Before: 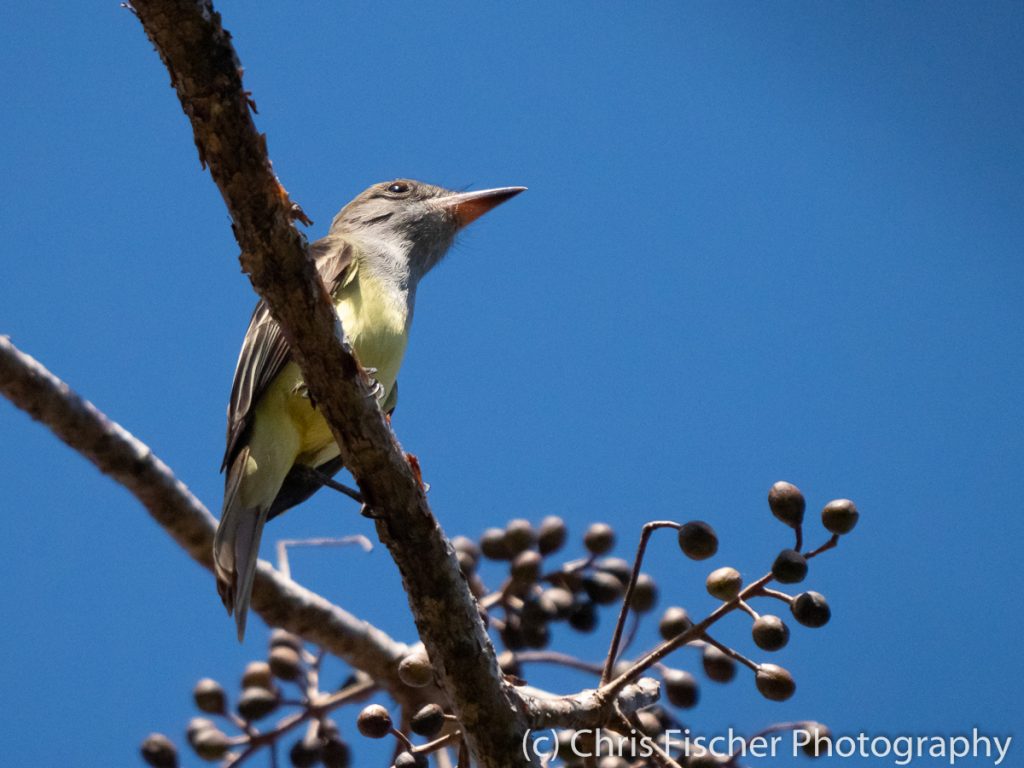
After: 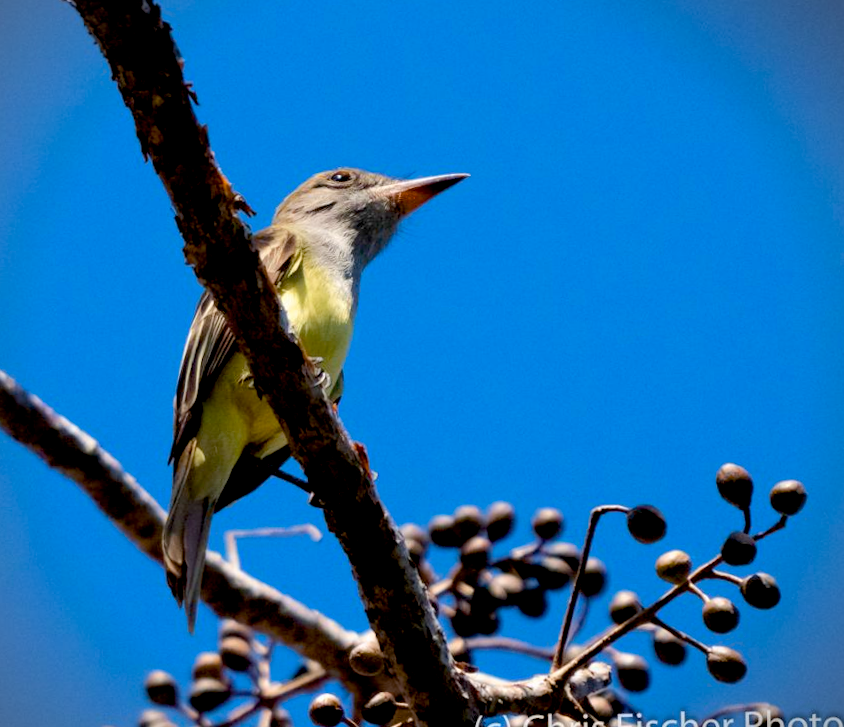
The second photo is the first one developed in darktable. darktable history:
crop and rotate: angle 1°, left 4.281%, top 0.642%, right 11.383%, bottom 2.486%
vignetting: fall-off start 91.19%
color balance rgb: perceptual saturation grading › global saturation 25%, perceptual brilliance grading › mid-tones 10%, perceptual brilliance grading › shadows 15%, global vibrance 20%
exposure: black level correction 0.016, exposure -0.009 EV, compensate highlight preservation false
